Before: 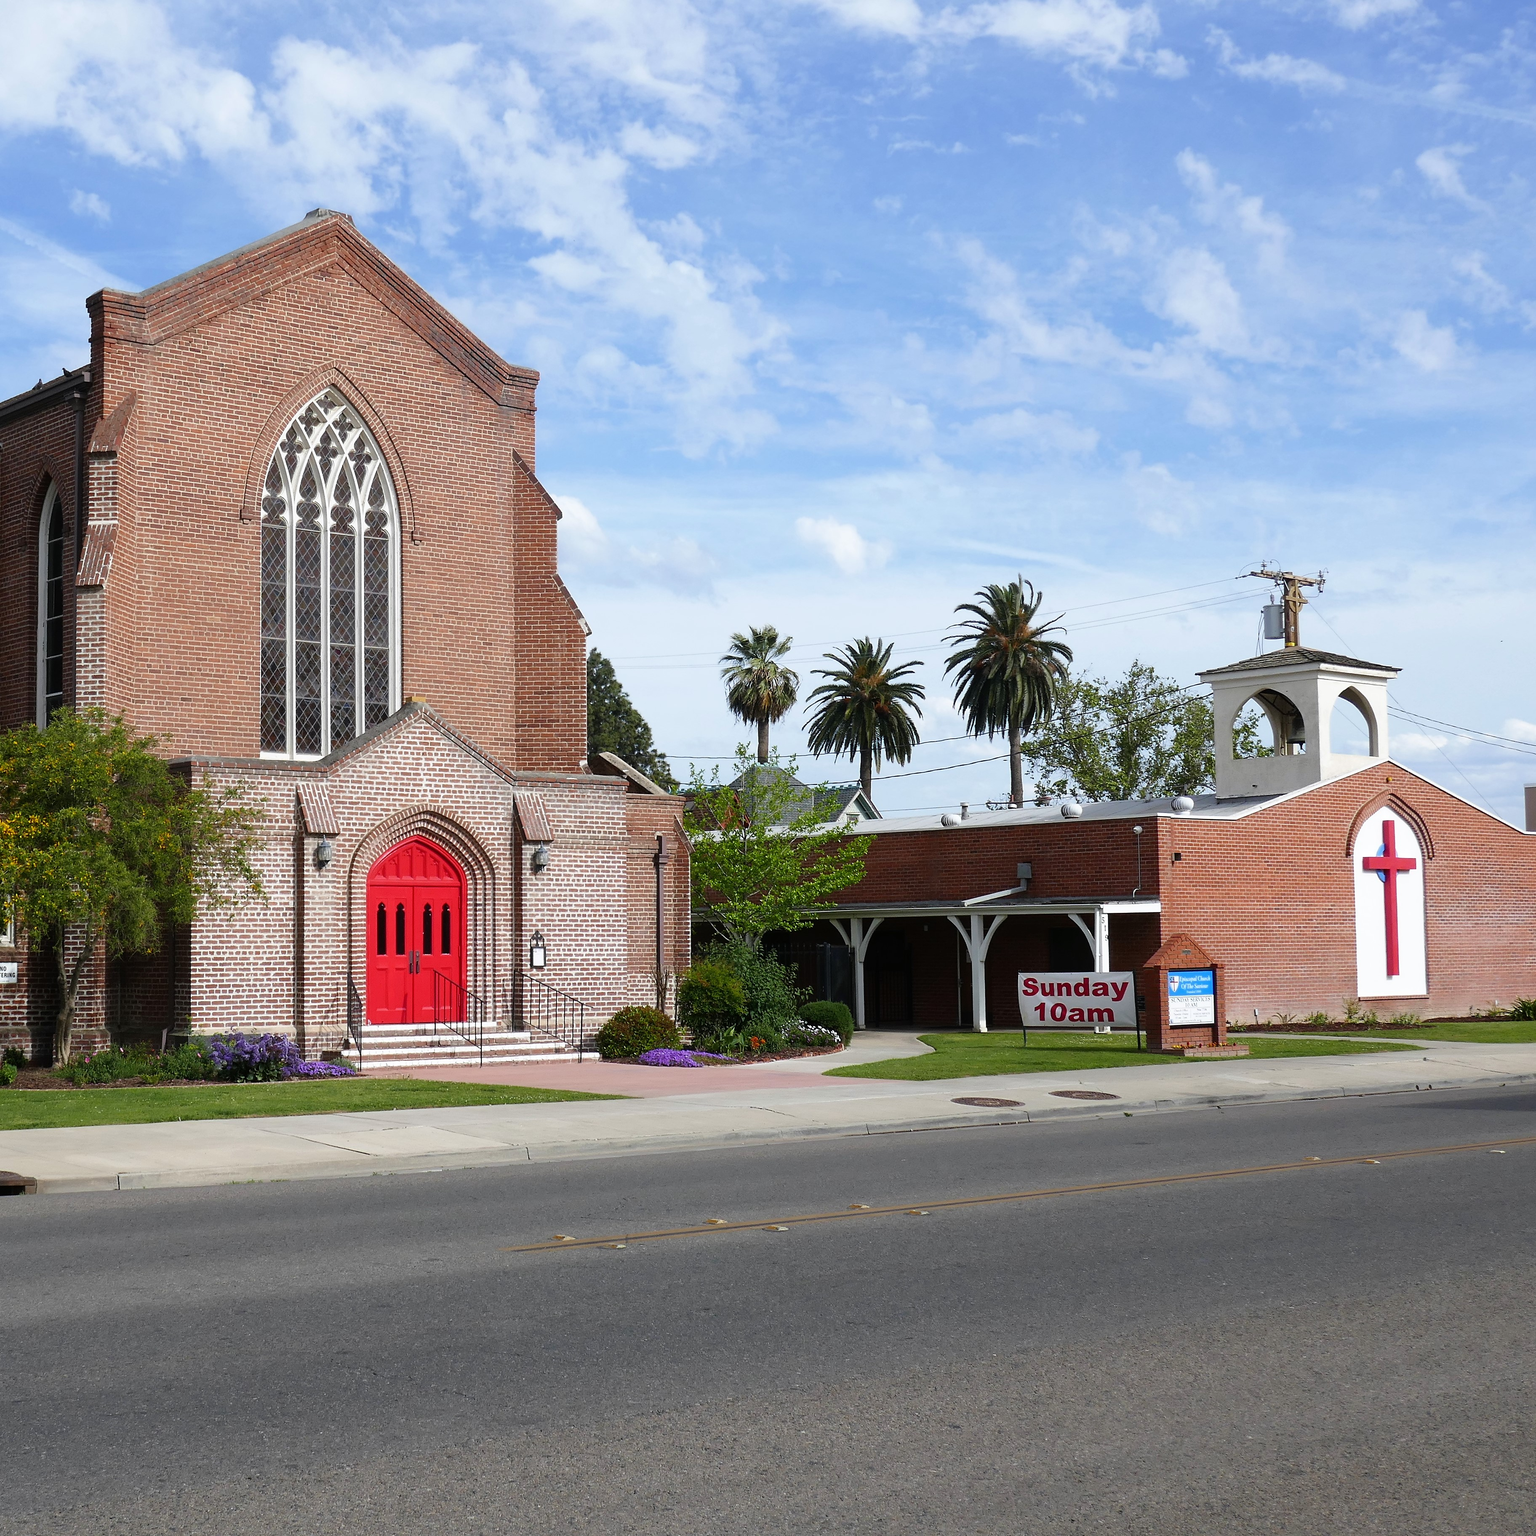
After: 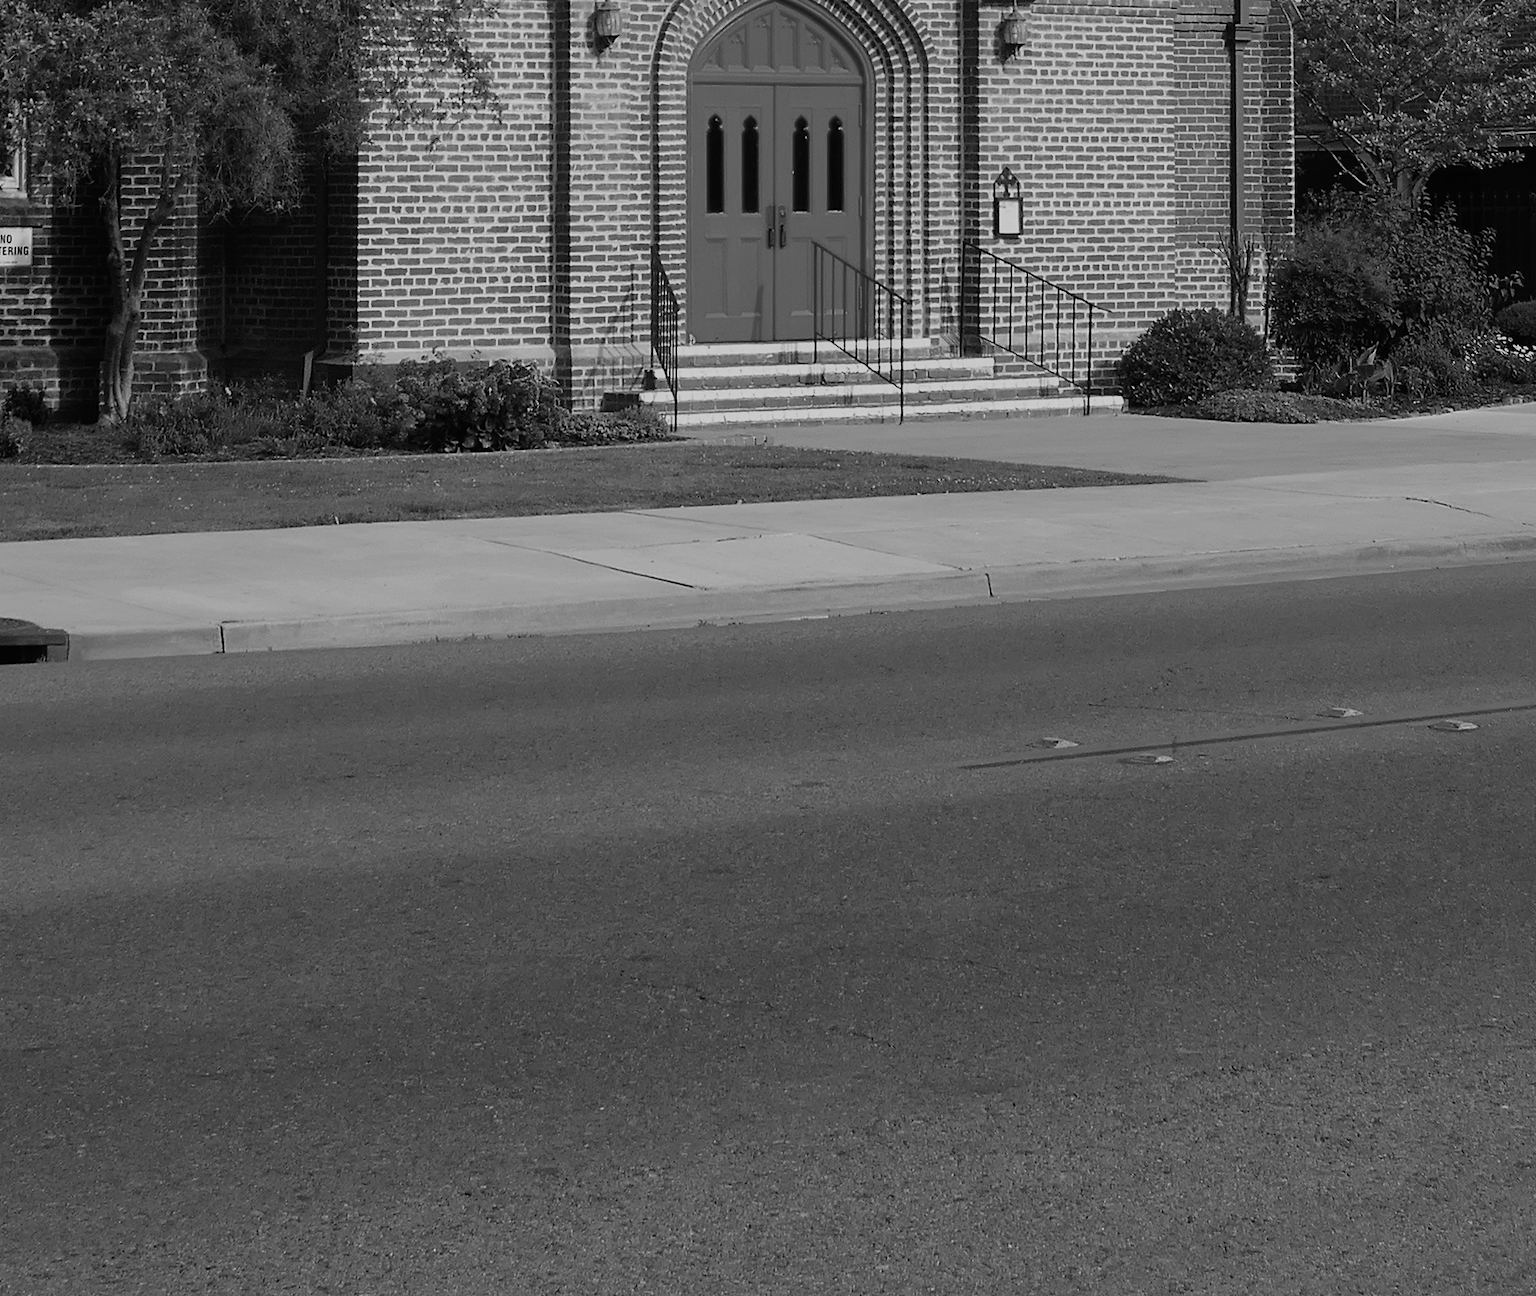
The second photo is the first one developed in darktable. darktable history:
exposure: black level correction 0, exposure -0.721 EV, compensate highlight preservation false
monochrome: on, module defaults
crop and rotate: top 54.778%, right 46.61%, bottom 0.159%
